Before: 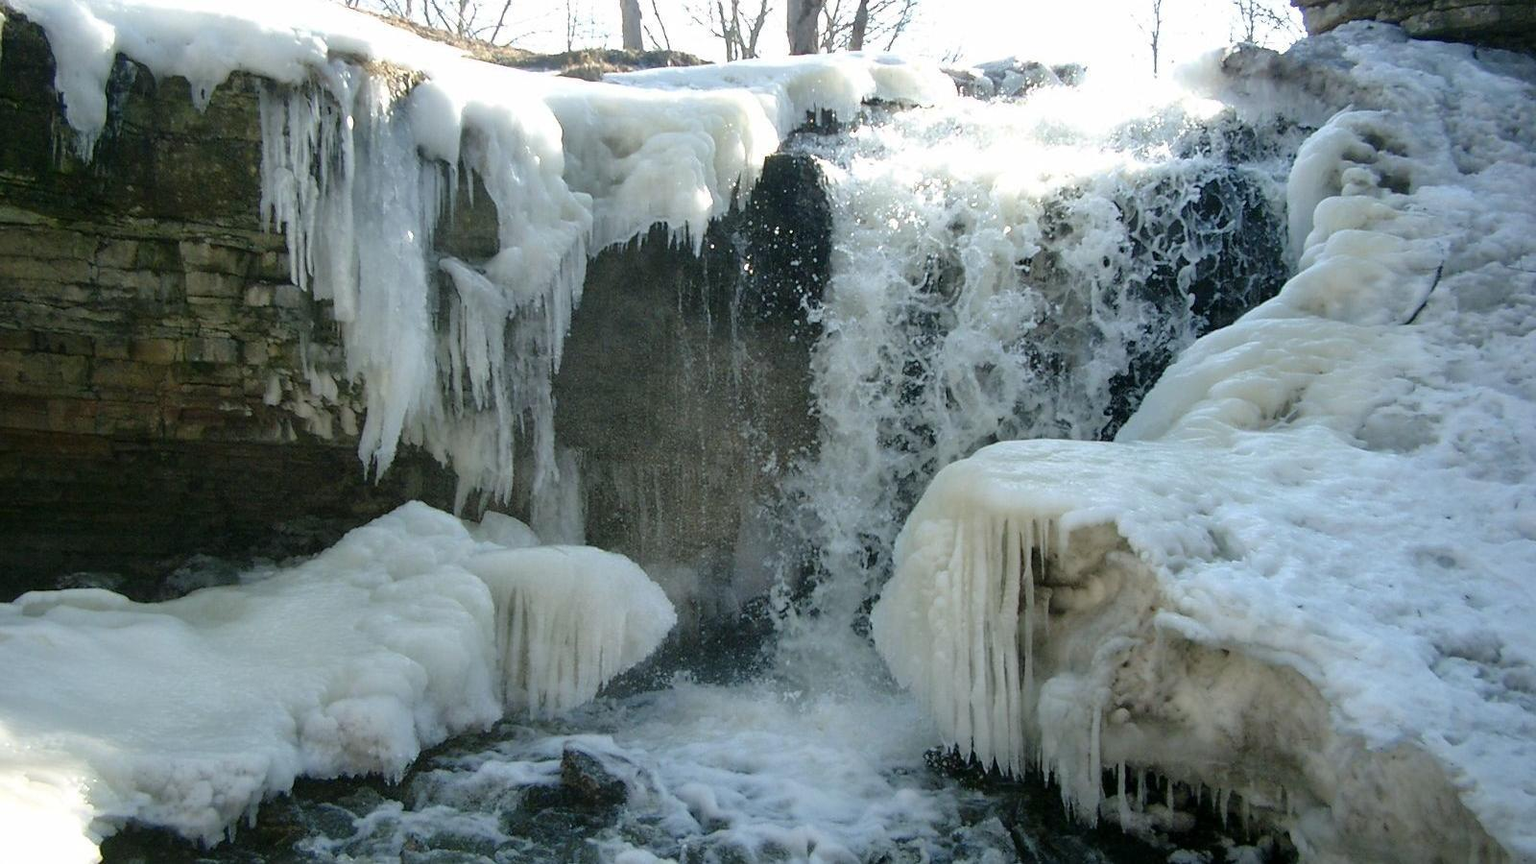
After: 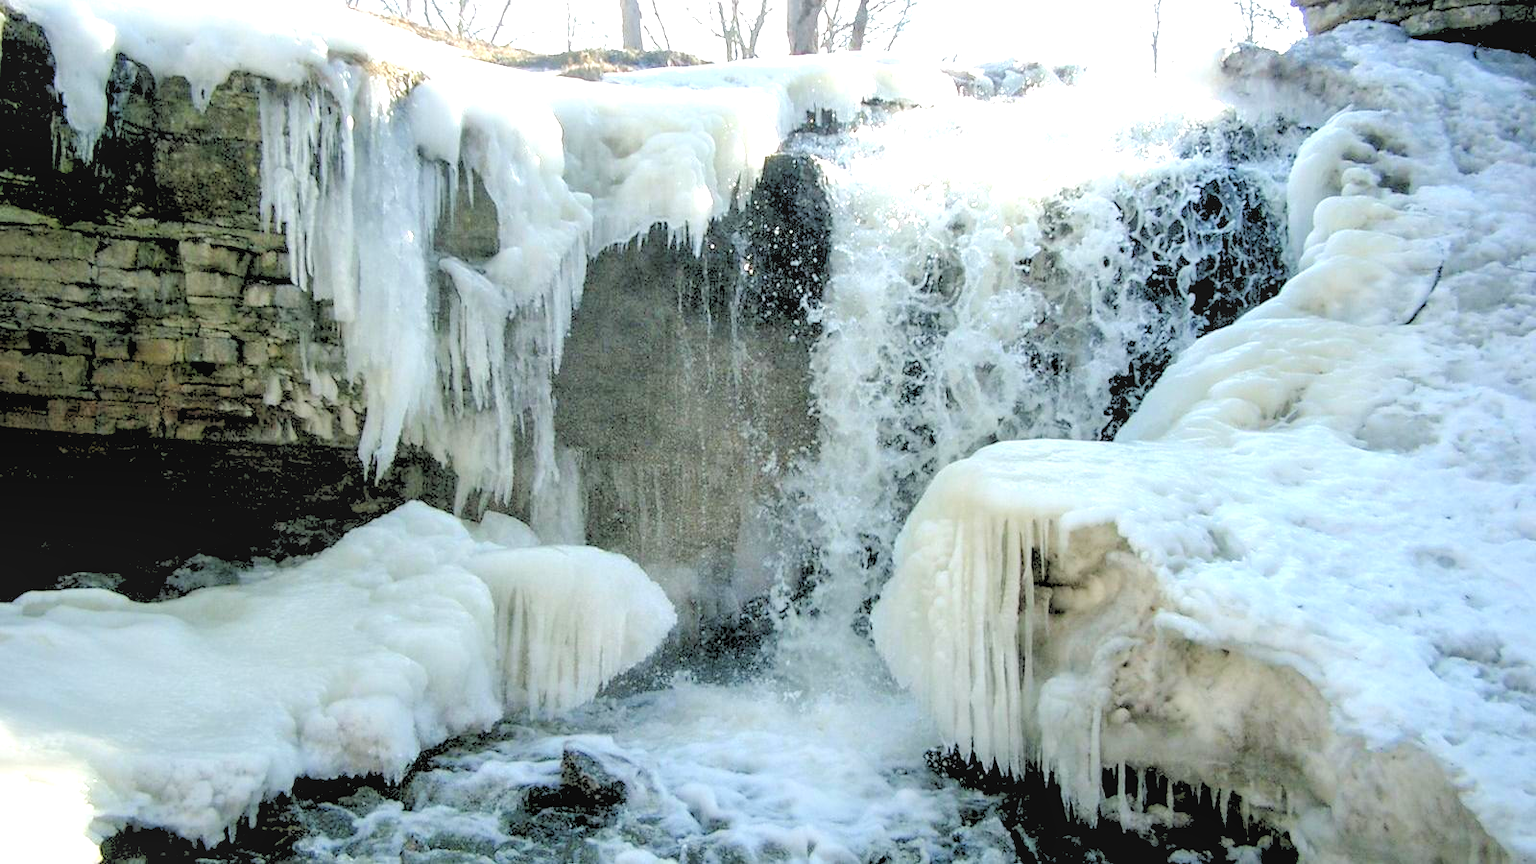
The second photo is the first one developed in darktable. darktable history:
rgb levels: levels [[0.027, 0.429, 0.996], [0, 0.5, 1], [0, 0.5, 1]]
exposure: black level correction 0, exposure 0.7 EV, compensate exposure bias true, compensate highlight preservation false
local contrast: detail 110%
